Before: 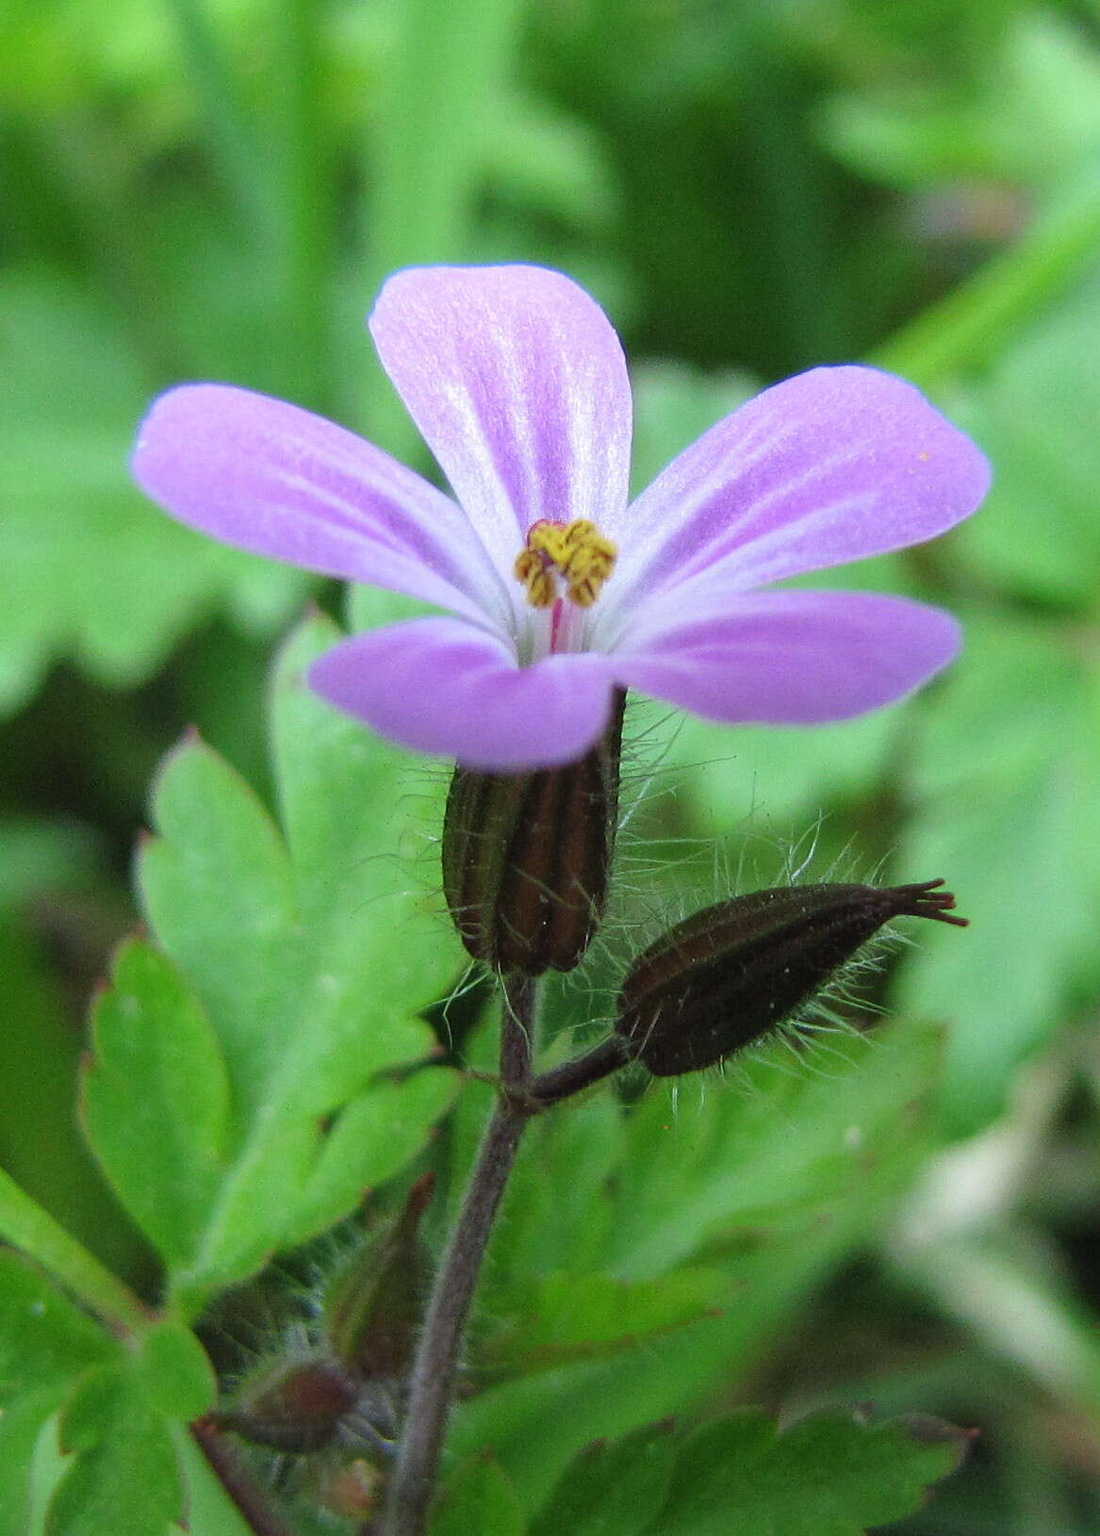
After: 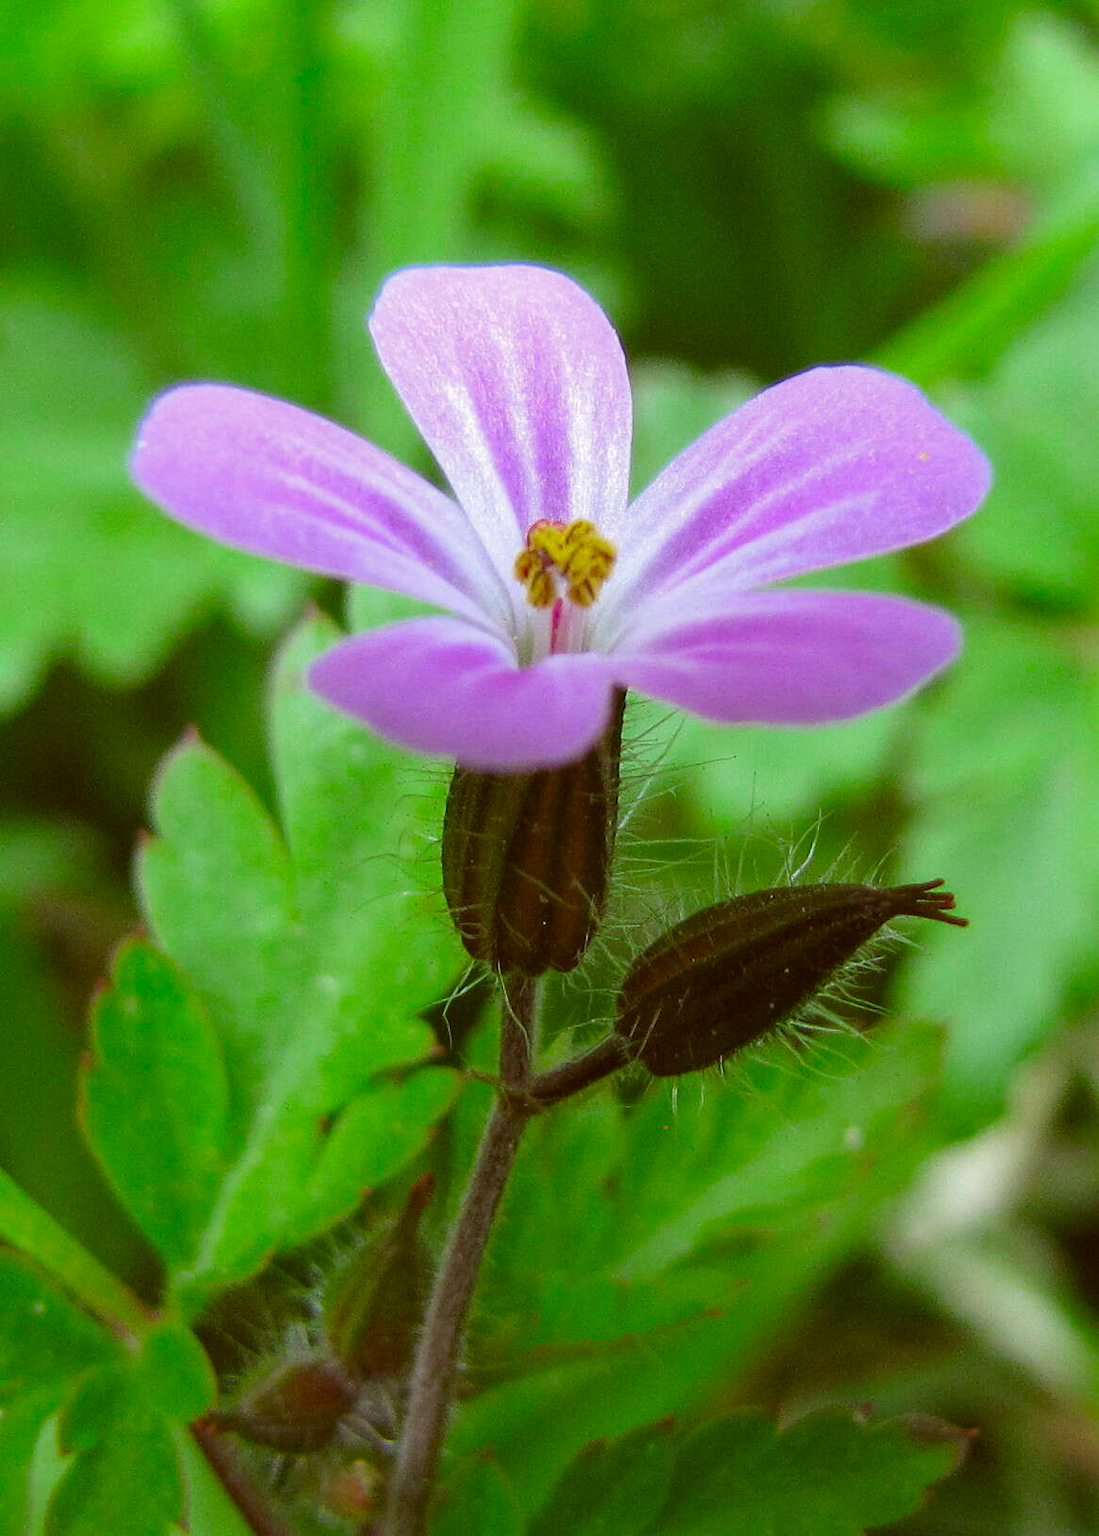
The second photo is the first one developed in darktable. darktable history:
color correction: highlights a* -0.482, highlights b* 0.161, shadows a* 4.66, shadows b* 20.72
vibrance: vibrance 100%
